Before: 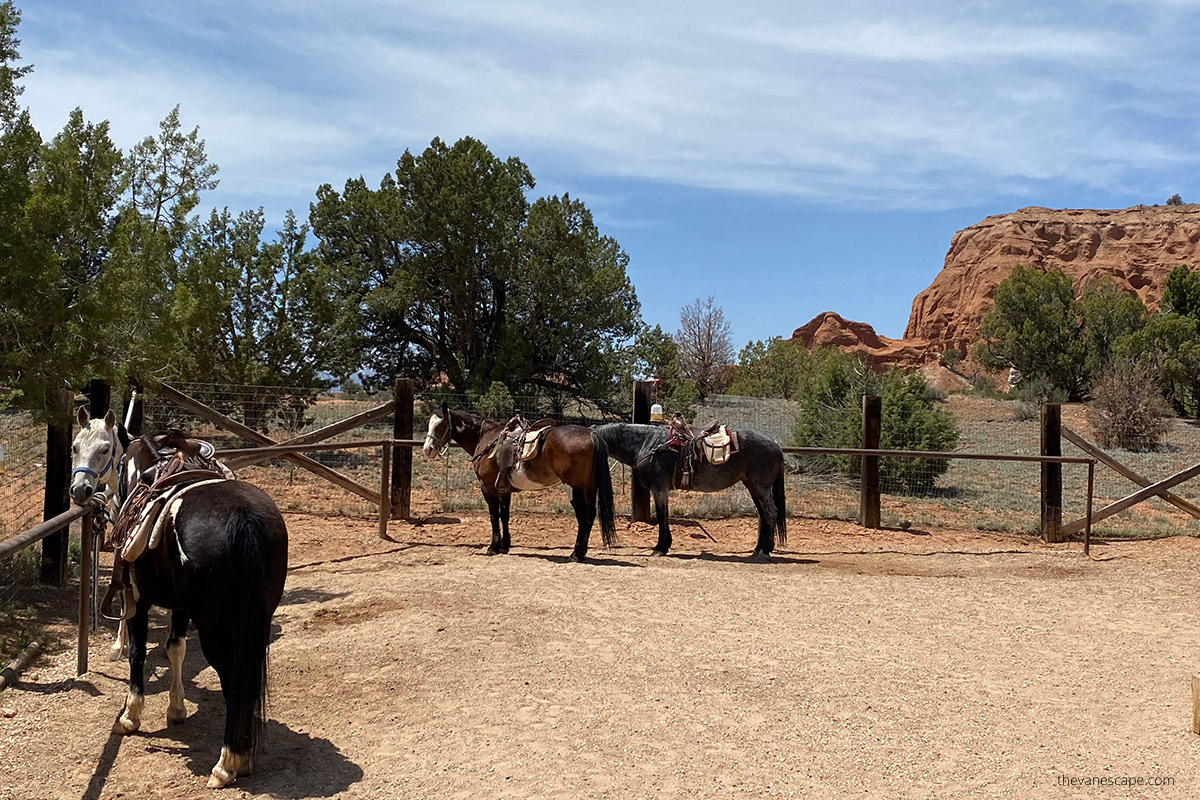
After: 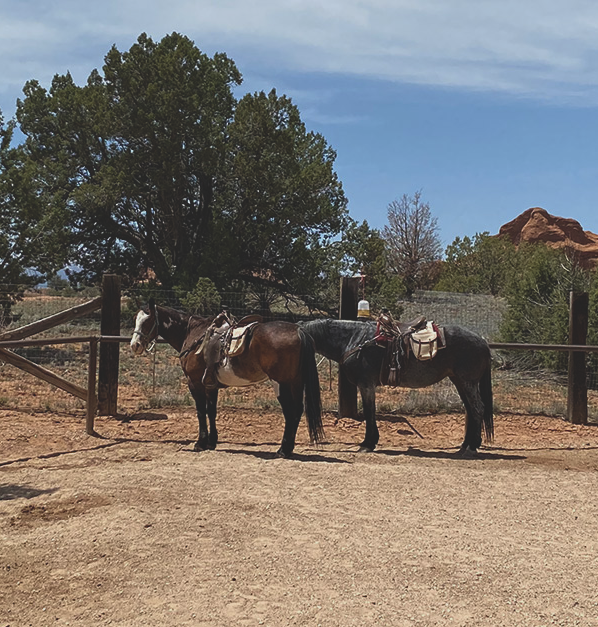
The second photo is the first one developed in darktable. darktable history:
exposure: black level correction -0.025, exposure -0.119 EV, compensate exposure bias true, compensate highlight preservation false
tone equalizer: -8 EV 0.213 EV, -7 EV 0.448 EV, -6 EV 0.448 EV, -5 EV 0.217 EV, -3 EV -0.267 EV, -2 EV -0.436 EV, -1 EV -0.395 EV, +0 EV -0.232 EV, smoothing diameter 24.96%, edges refinement/feathering 12.54, preserve details guided filter
crop and rotate: angle 0.02°, left 24.468%, top 13.087%, right 25.656%, bottom 8.381%
